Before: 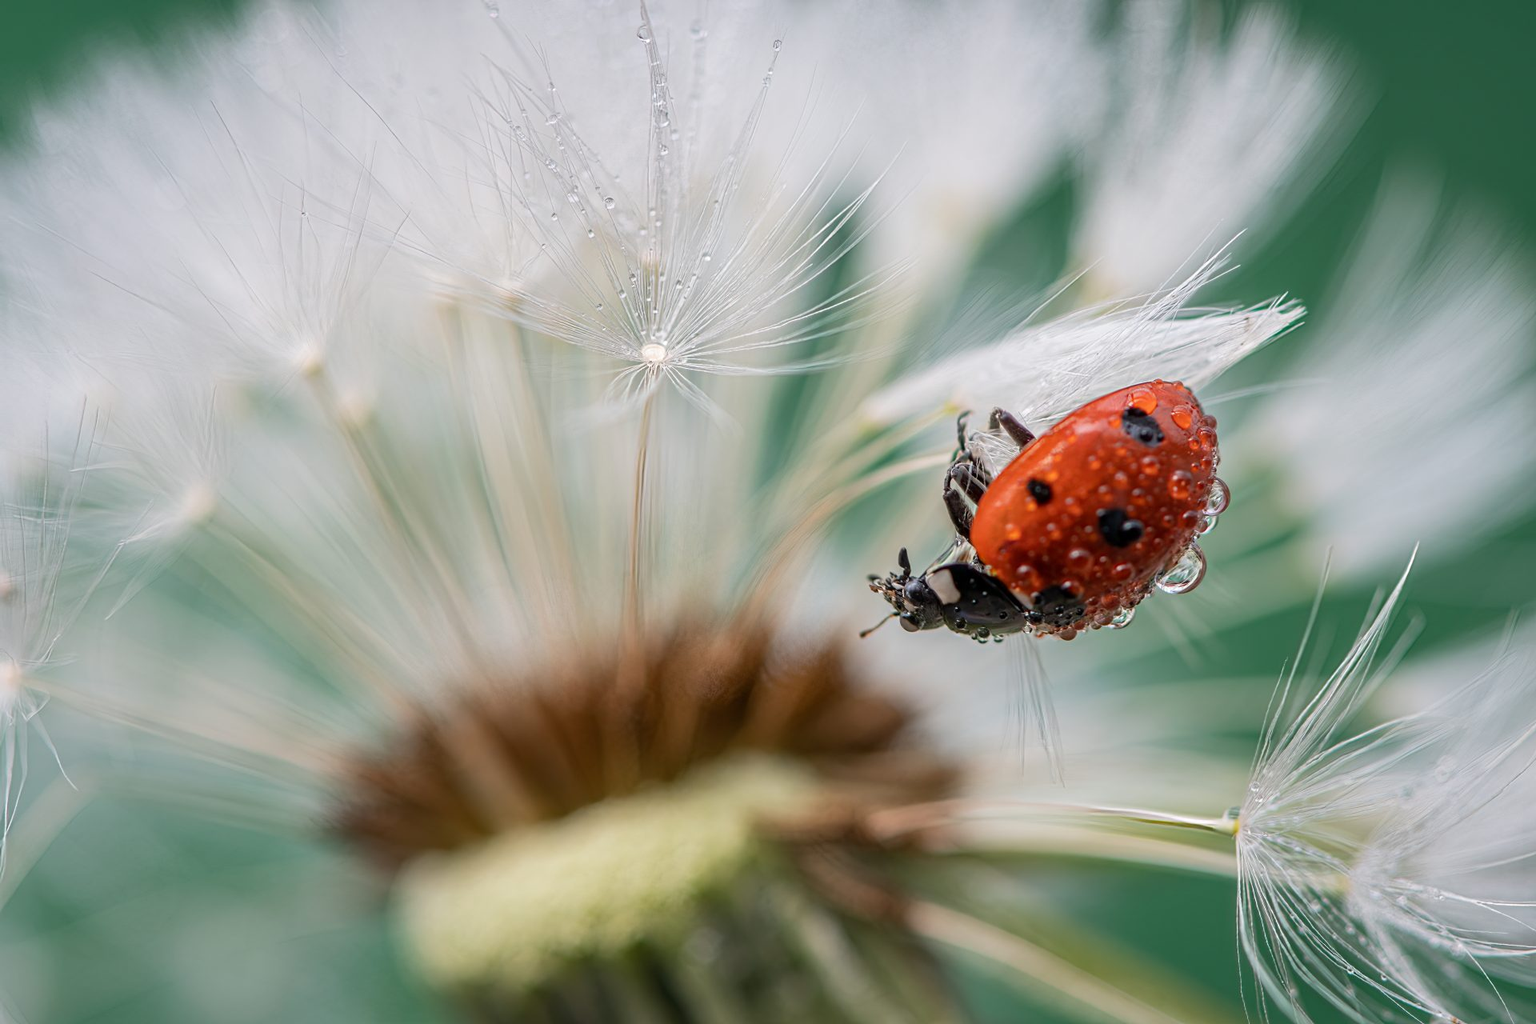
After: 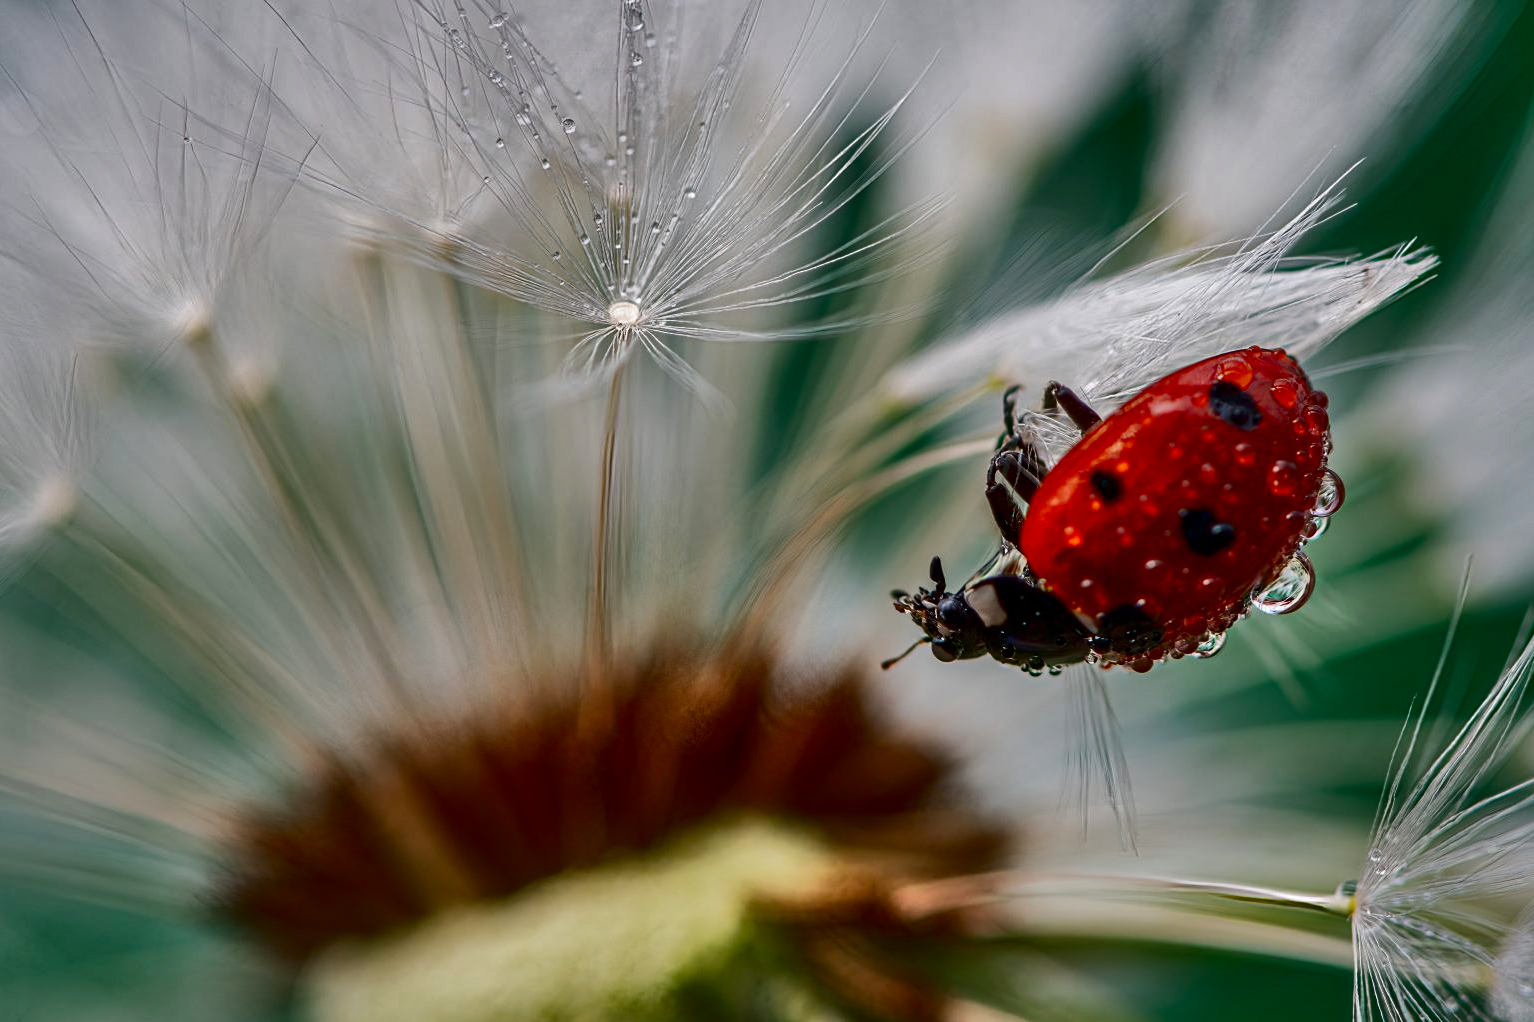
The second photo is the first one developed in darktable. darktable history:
crop and rotate: left 10.071%, top 10.071%, right 10.02%, bottom 10.02%
contrast brightness saturation: contrast 0.09, brightness -0.59, saturation 0.17
shadows and highlights: shadows 75, highlights -60.85, soften with gaussian
